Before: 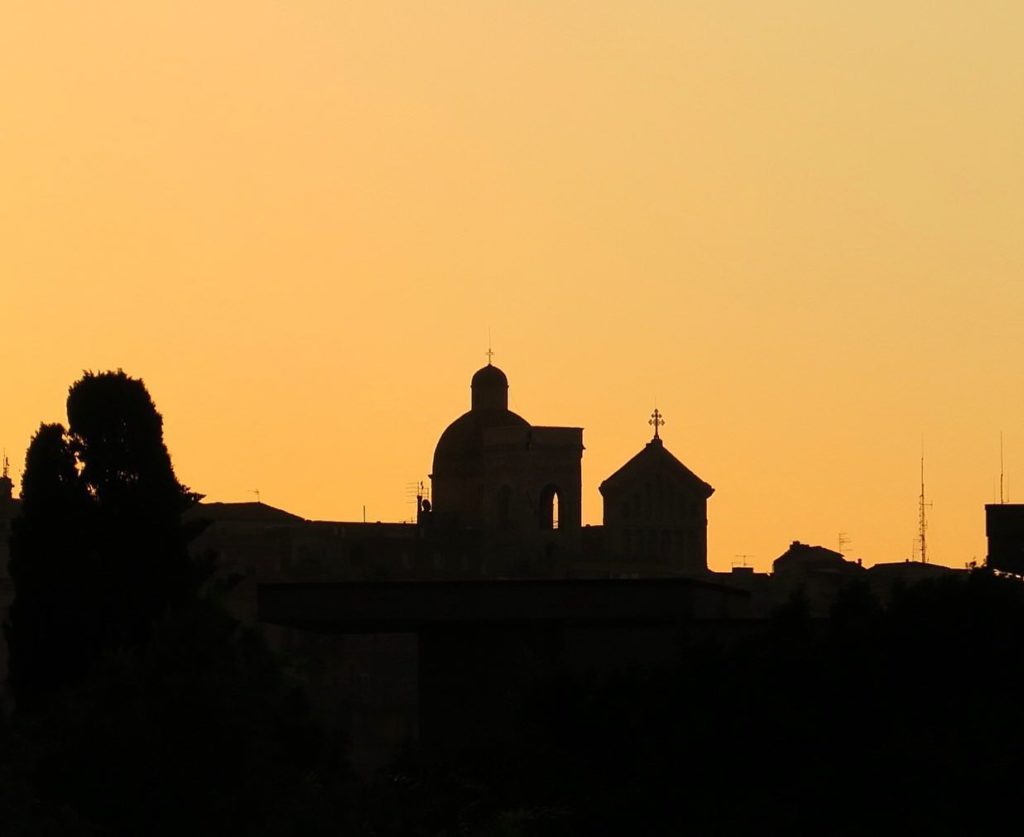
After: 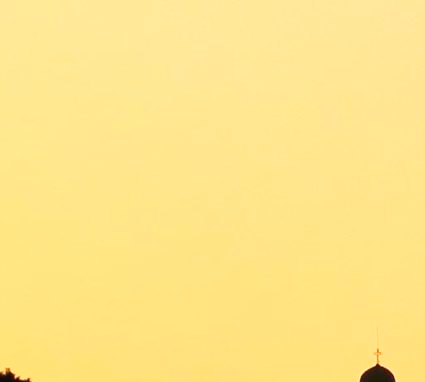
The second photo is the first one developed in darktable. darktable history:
crop and rotate: left 11.028%, top 0.066%, right 47.432%, bottom 54.27%
base curve: curves: ch0 [(0, 0) (0.579, 0.807) (1, 1)], preserve colors none
